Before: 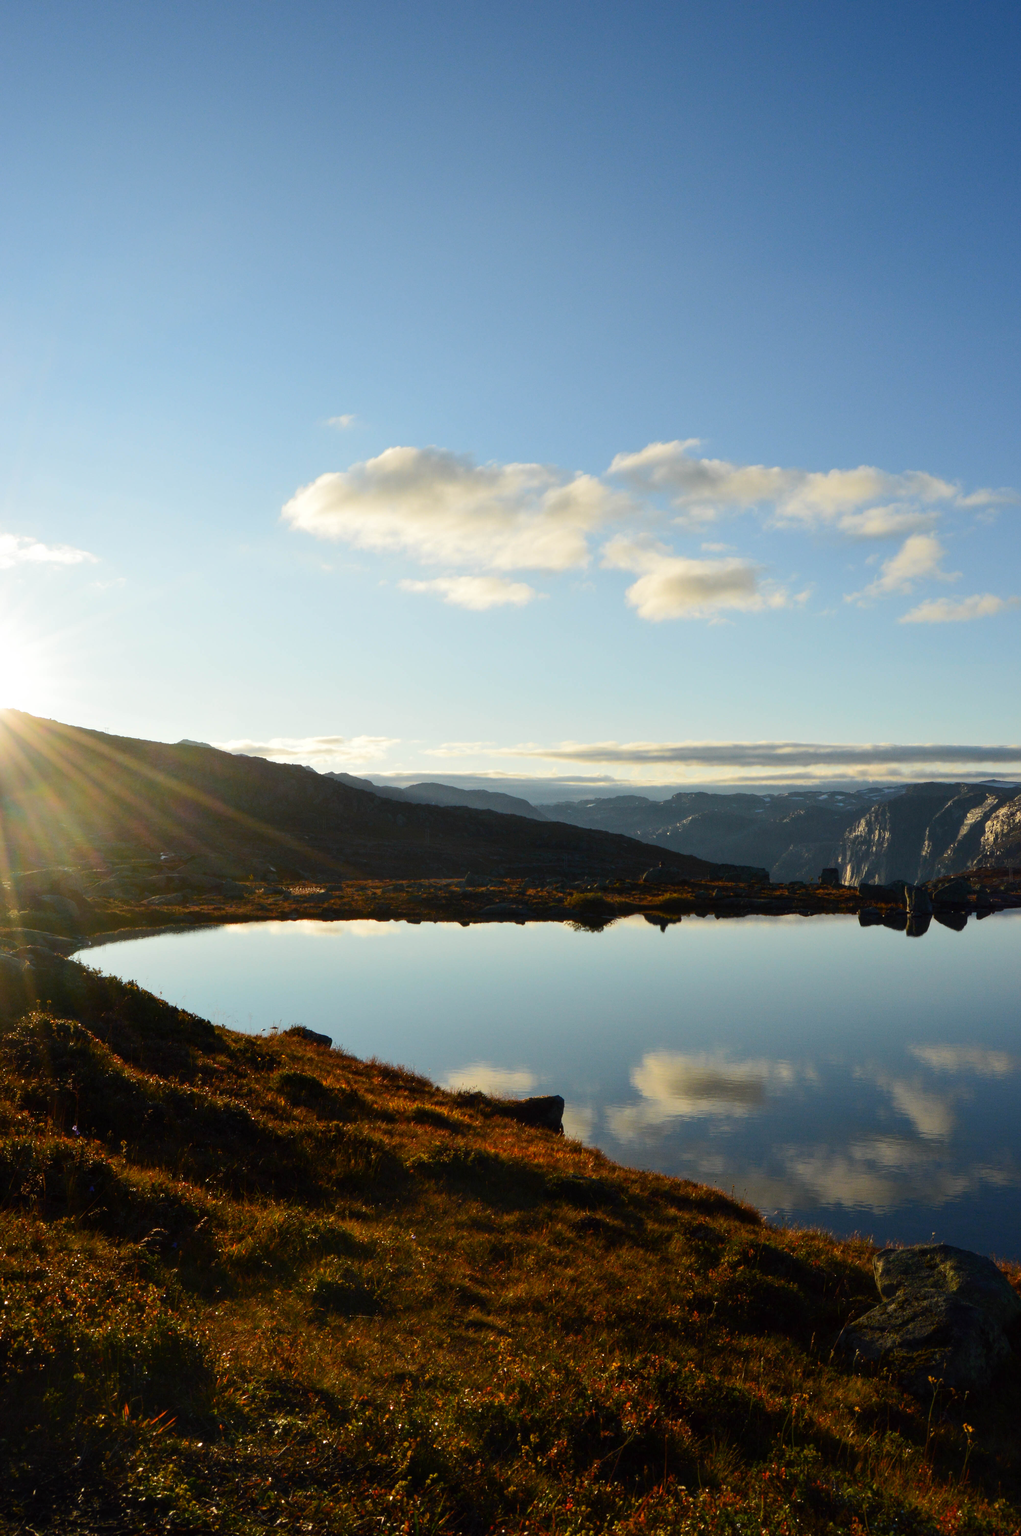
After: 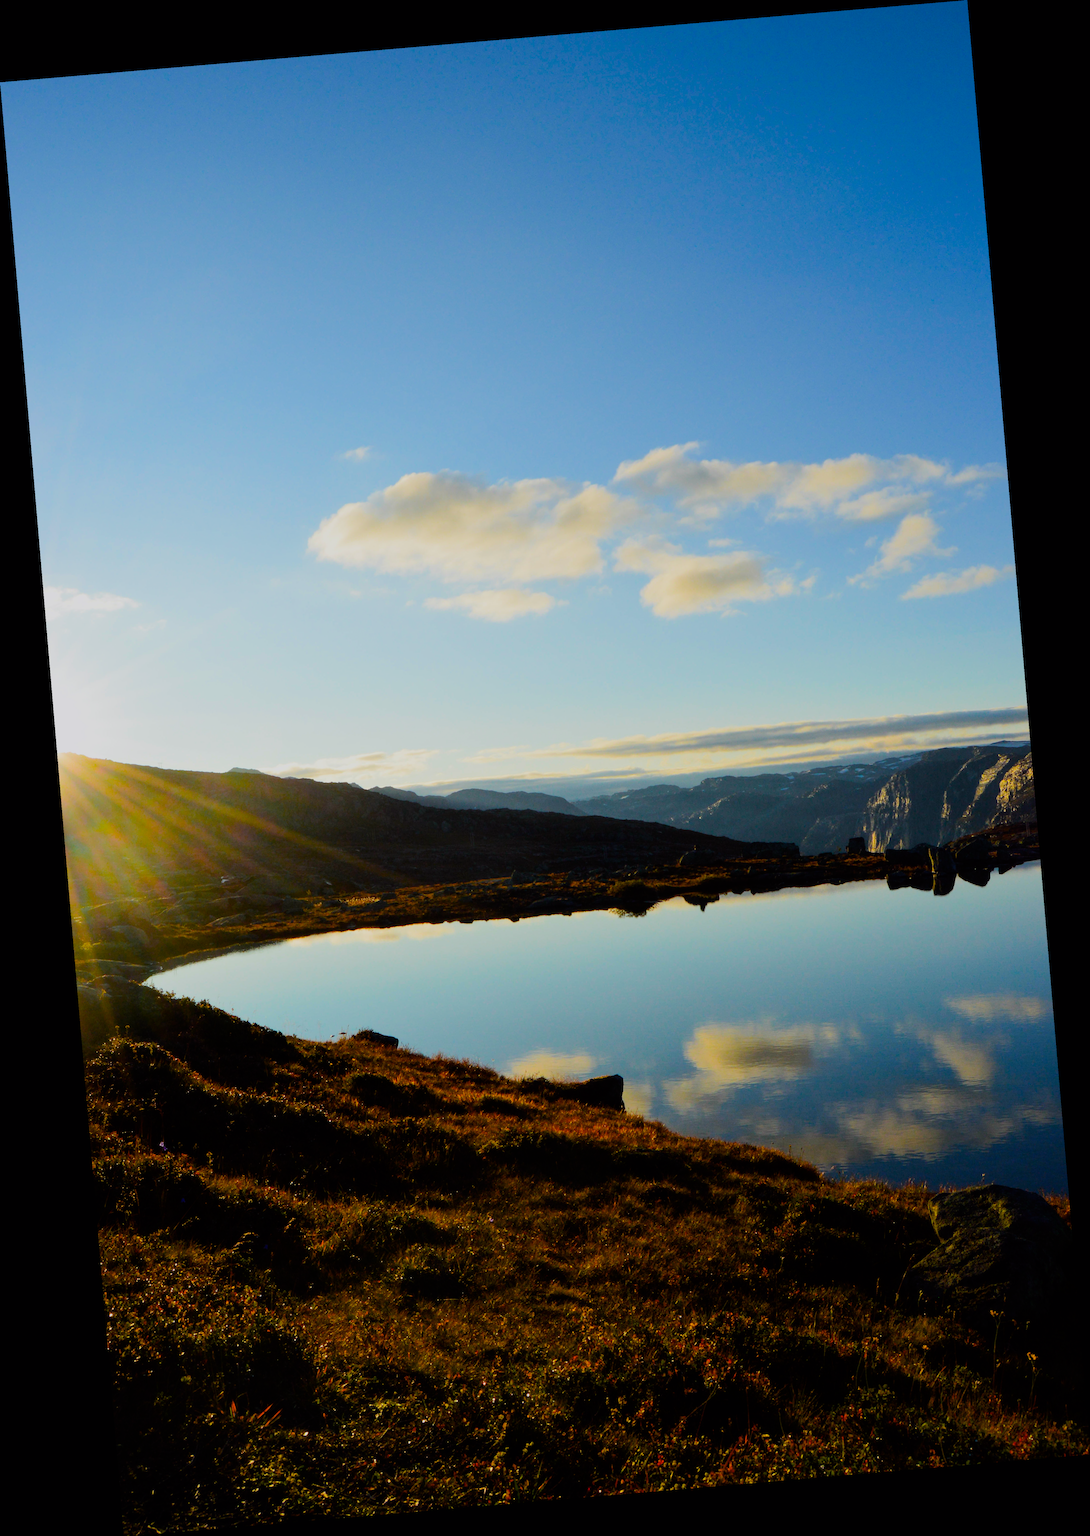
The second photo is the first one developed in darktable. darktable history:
rotate and perspective: rotation -4.86°, automatic cropping off
filmic rgb: black relative exposure -7.65 EV, white relative exposure 4.56 EV, hardness 3.61
color balance rgb: linear chroma grading › global chroma 10%, perceptual saturation grading › global saturation 30%, global vibrance 10%
color balance: lift [1, 1, 0.999, 1.001], gamma [1, 1.003, 1.005, 0.995], gain [1, 0.992, 0.988, 1.012], contrast 5%, output saturation 110%
